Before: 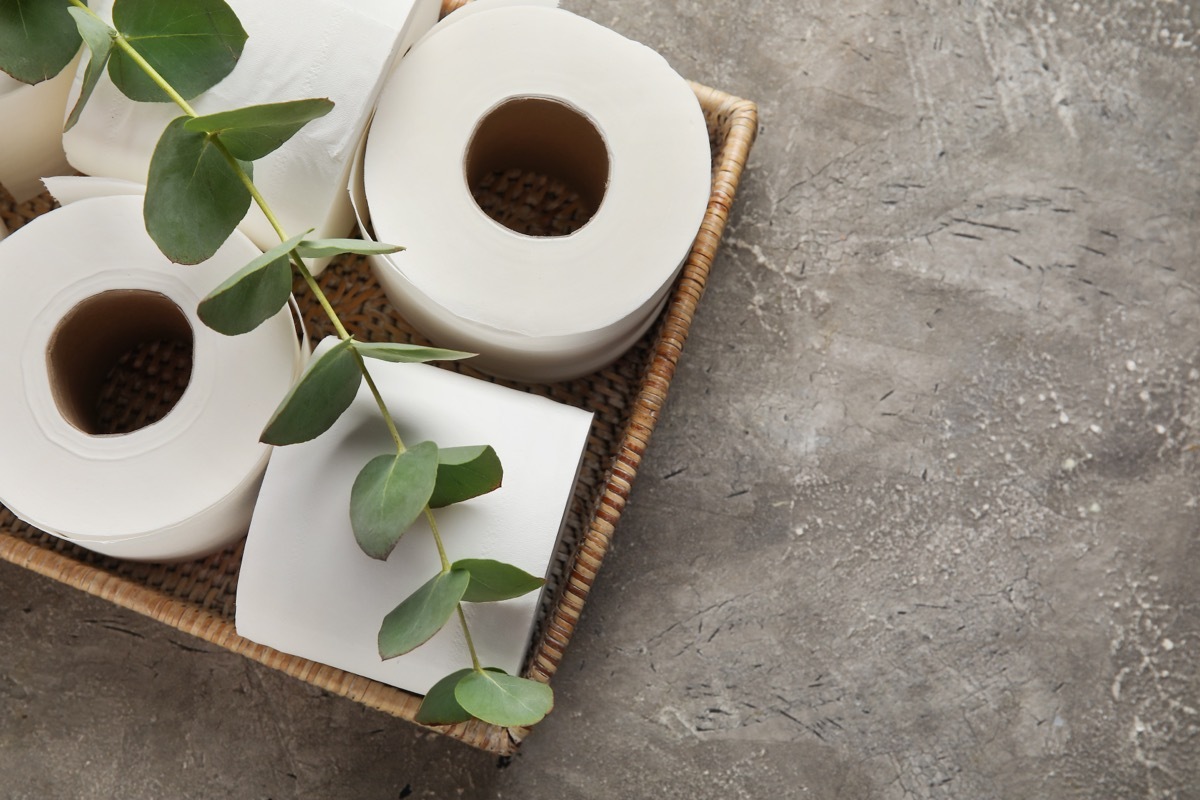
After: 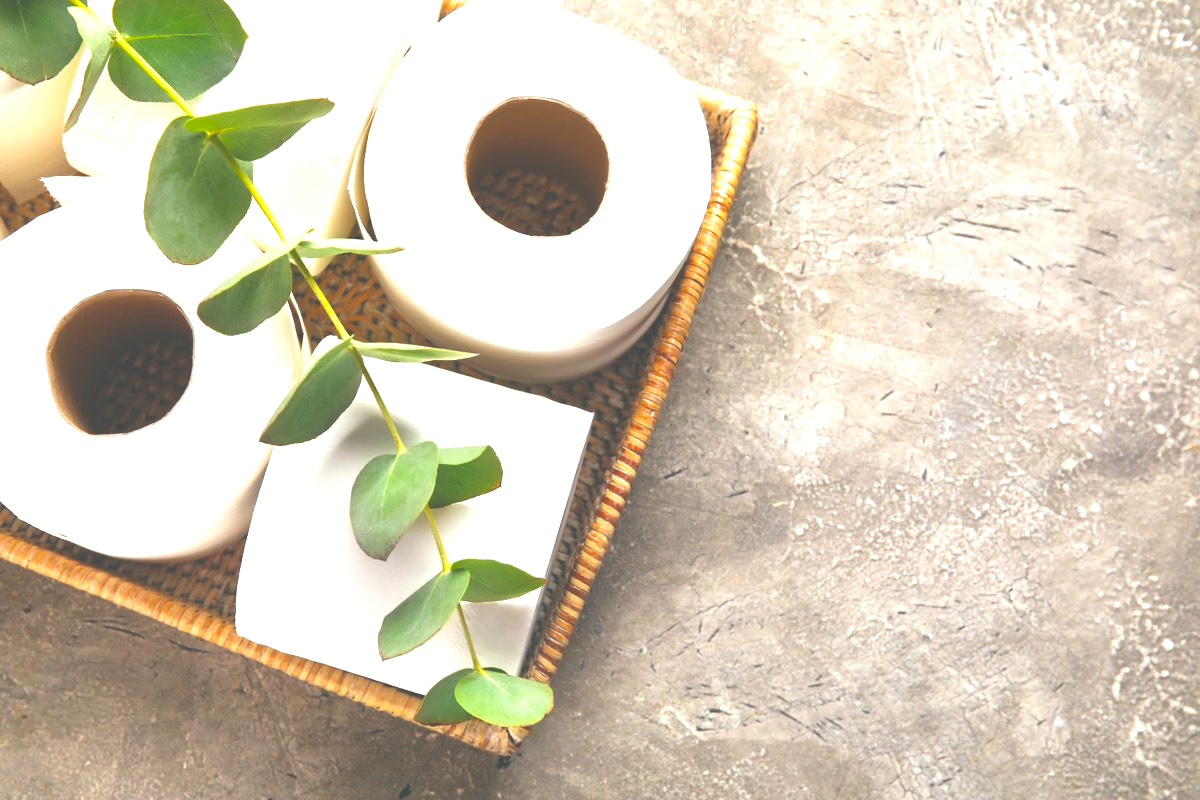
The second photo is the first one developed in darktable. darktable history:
exposure: black level correction -0.024, exposure 1.395 EV, compensate exposure bias true, compensate highlight preservation false
color balance rgb: shadows lift › luminance -7.305%, shadows lift › chroma 2.272%, shadows lift › hue 198.81°, perceptual saturation grading › global saturation 30.482%, global vibrance 32.514%
